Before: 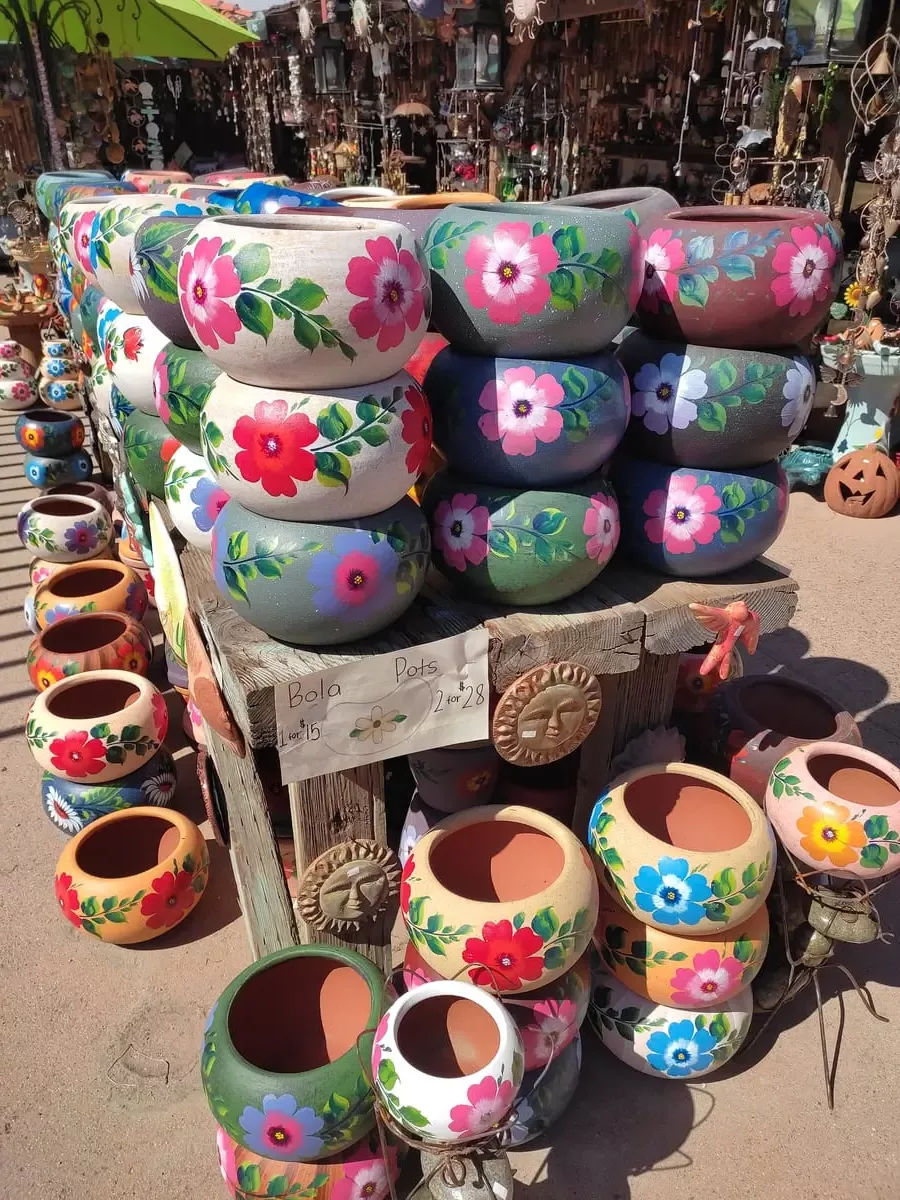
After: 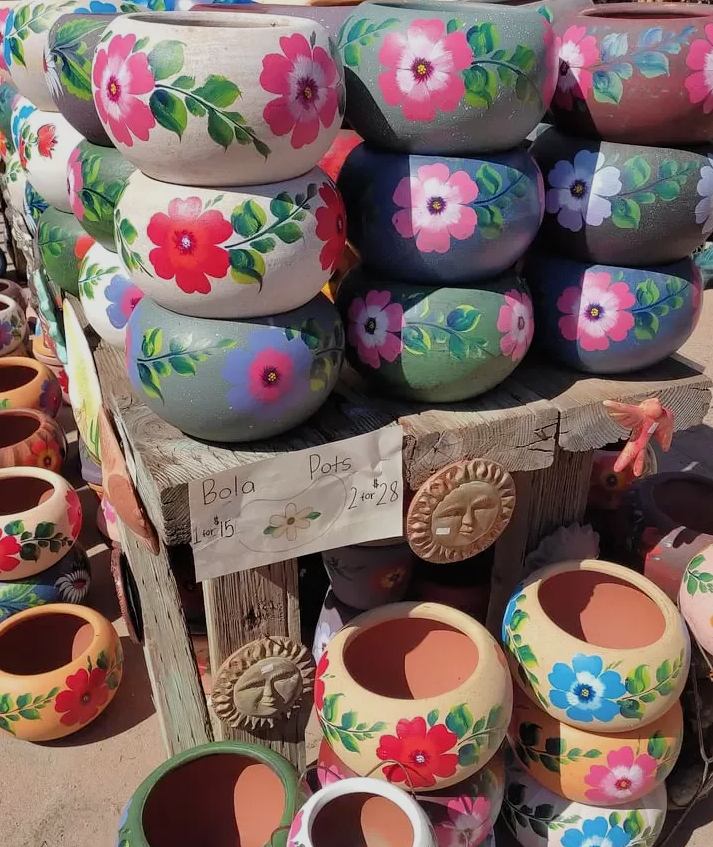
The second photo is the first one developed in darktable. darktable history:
crop: left 9.646%, top 16.95%, right 11.037%, bottom 12.404%
filmic rgb: black relative exposure -14.92 EV, white relative exposure 3 EV, target black luminance 0%, hardness 9.2, latitude 98.79%, contrast 0.915, shadows ↔ highlights balance 0.366%
